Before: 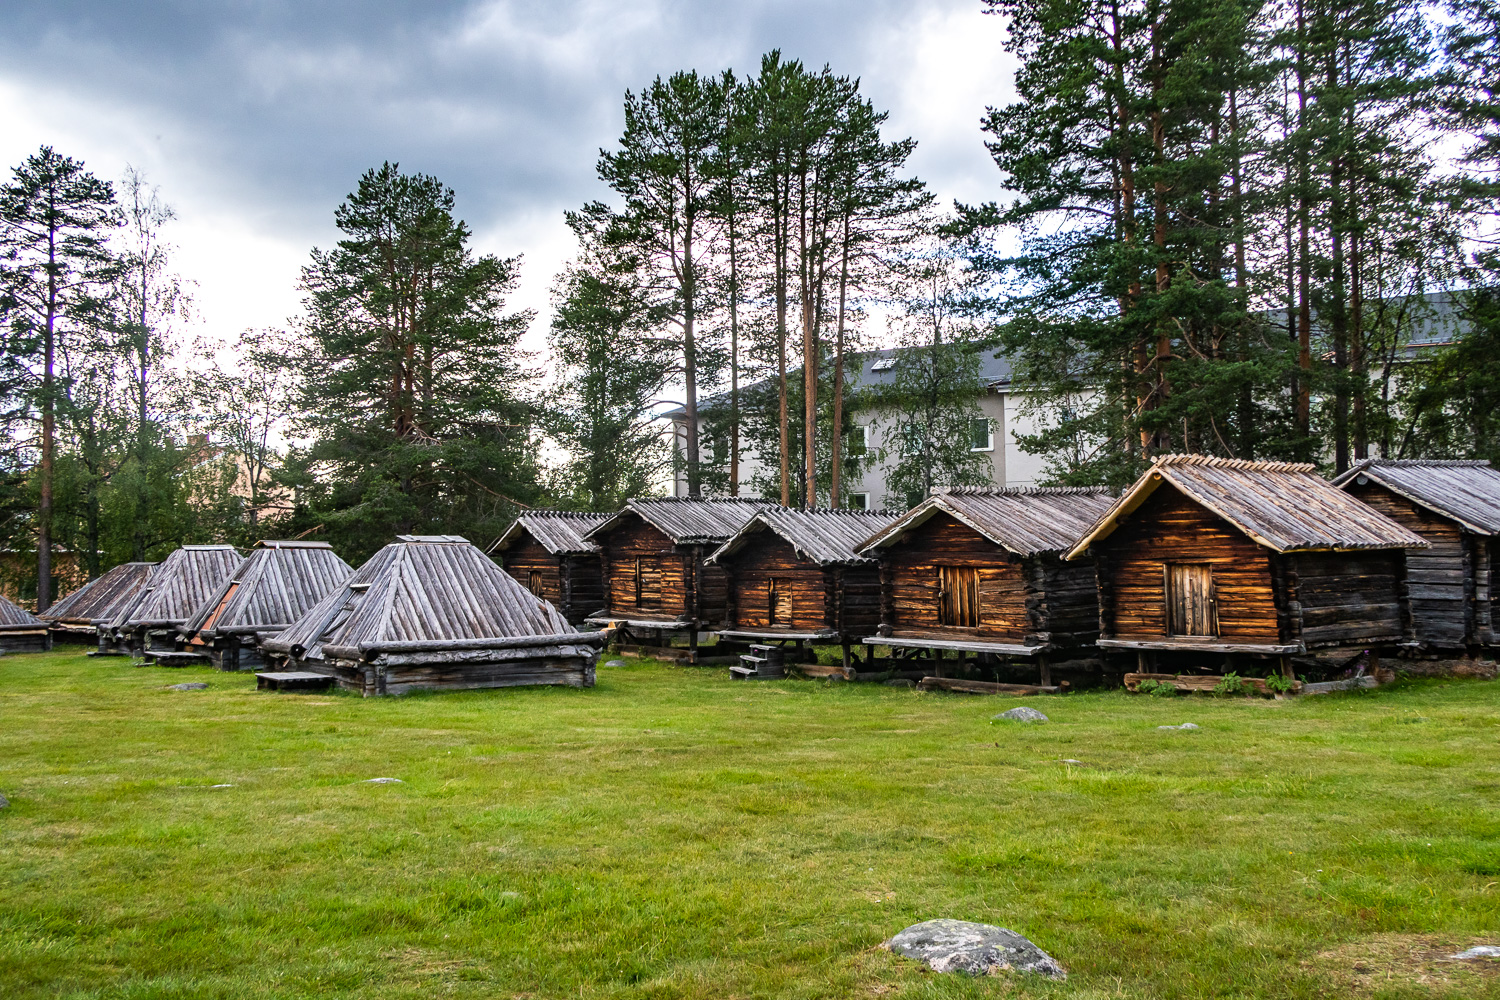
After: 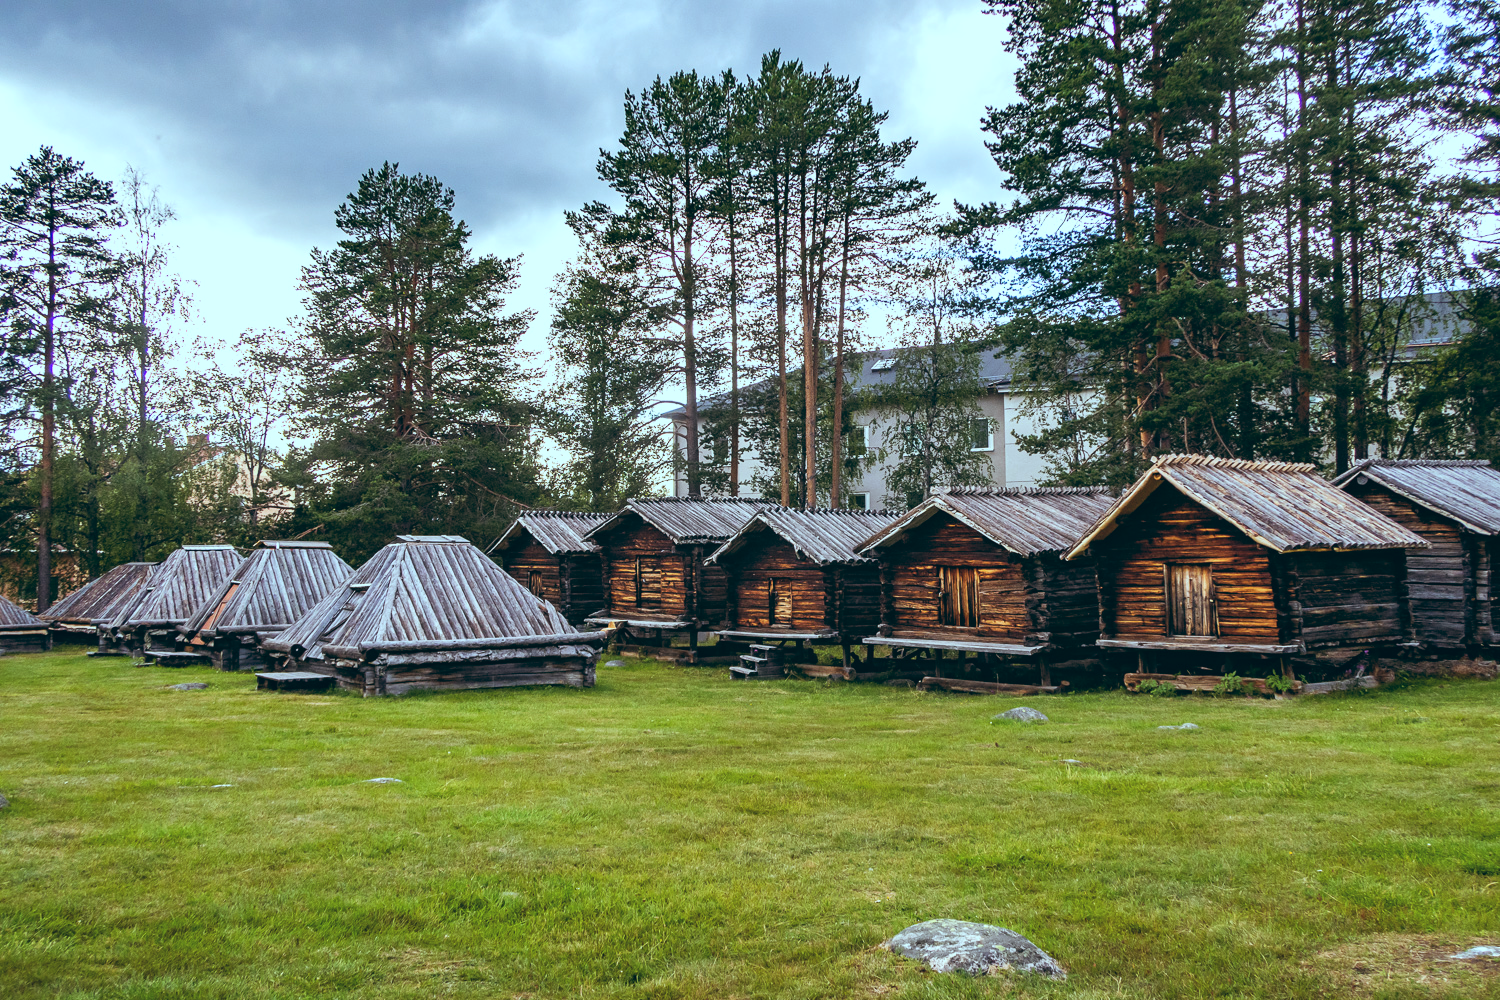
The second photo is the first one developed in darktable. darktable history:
color balance: lift [1.003, 0.993, 1.001, 1.007], gamma [1.018, 1.072, 0.959, 0.928], gain [0.974, 0.873, 1.031, 1.127]
color balance rgb: on, module defaults
